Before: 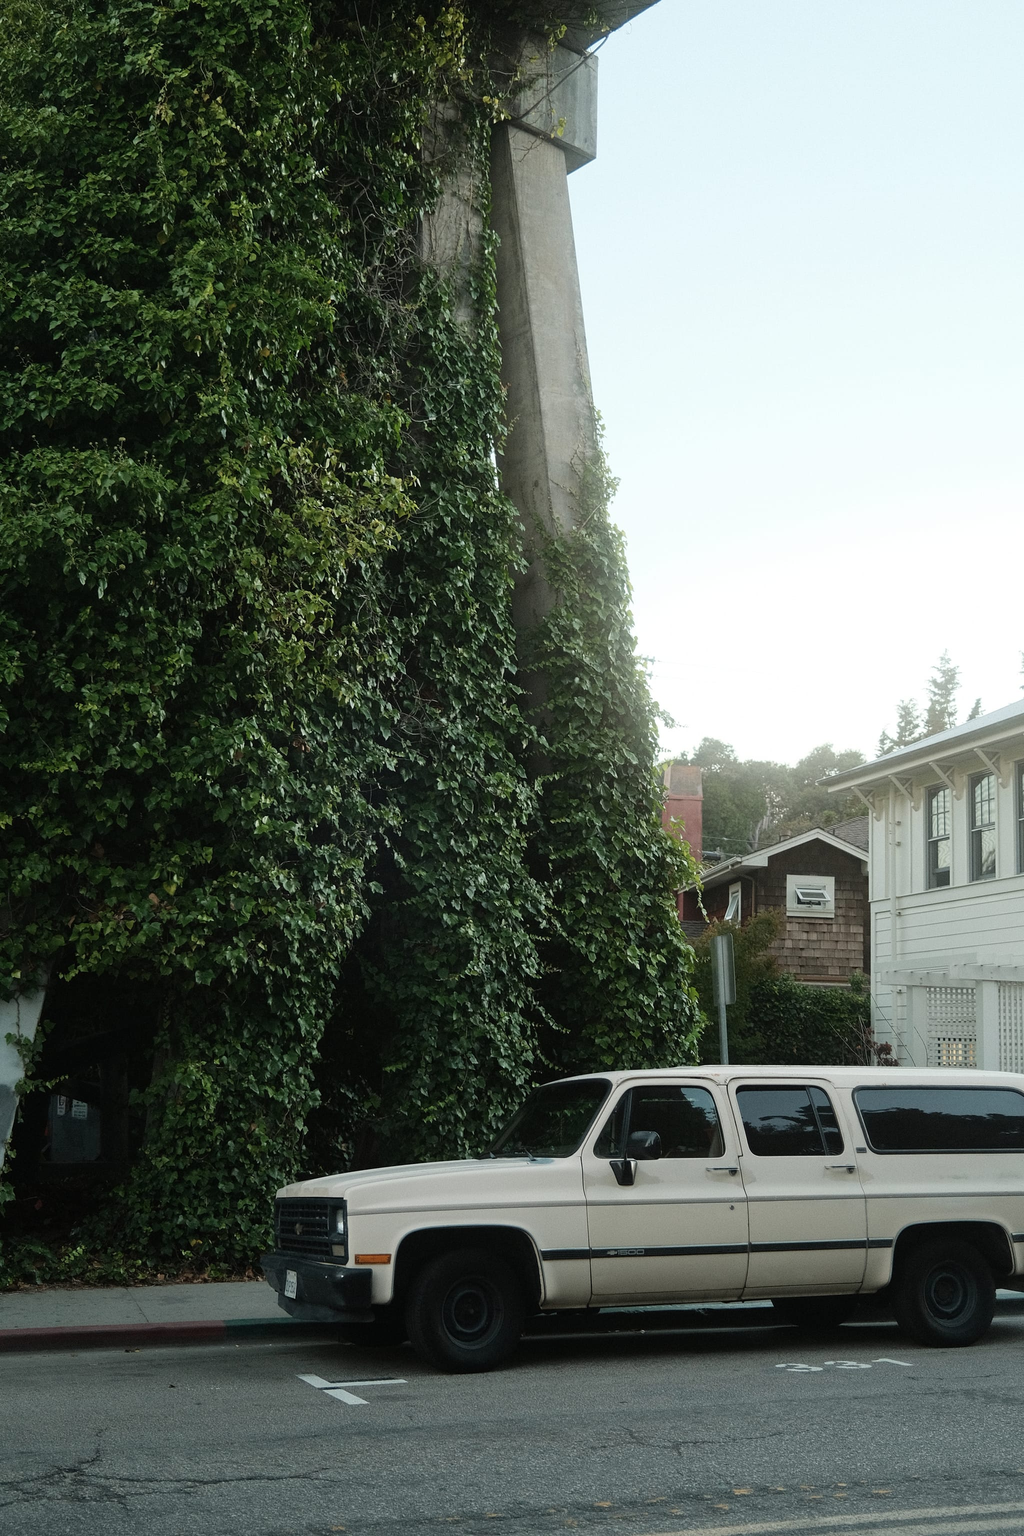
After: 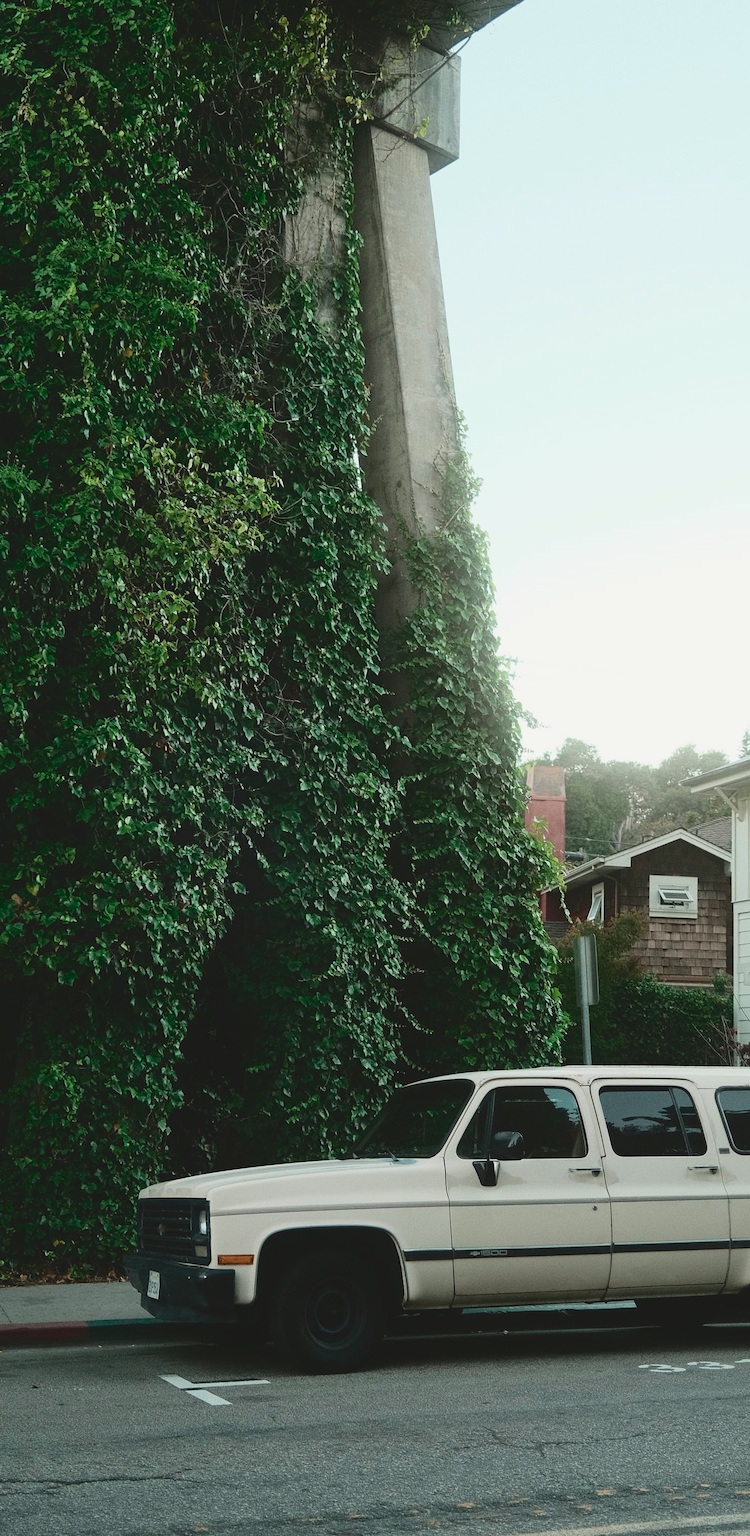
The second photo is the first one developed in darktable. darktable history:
tone curve: curves: ch0 [(0, 0.087) (0.175, 0.178) (0.466, 0.498) (0.715, 0.764) (1, 0.961)]; ch1 [(0, 0) (0.437, 0.398) (0.476, 0.466) (0.505, 0.505) (0.534, 0.544) (0.612, 0.605) (0.641, 0.643) (1, 1)]; ch2 [(0, 0) (0.359, 0.379) (0.427, 0.453) (0.489, 0.495) (0.531, 0.534) (0.579, 0.579) (1, 1)], color space Lab, independent channels, preserve colors none
crop: left 13.443%, right 13.31%
